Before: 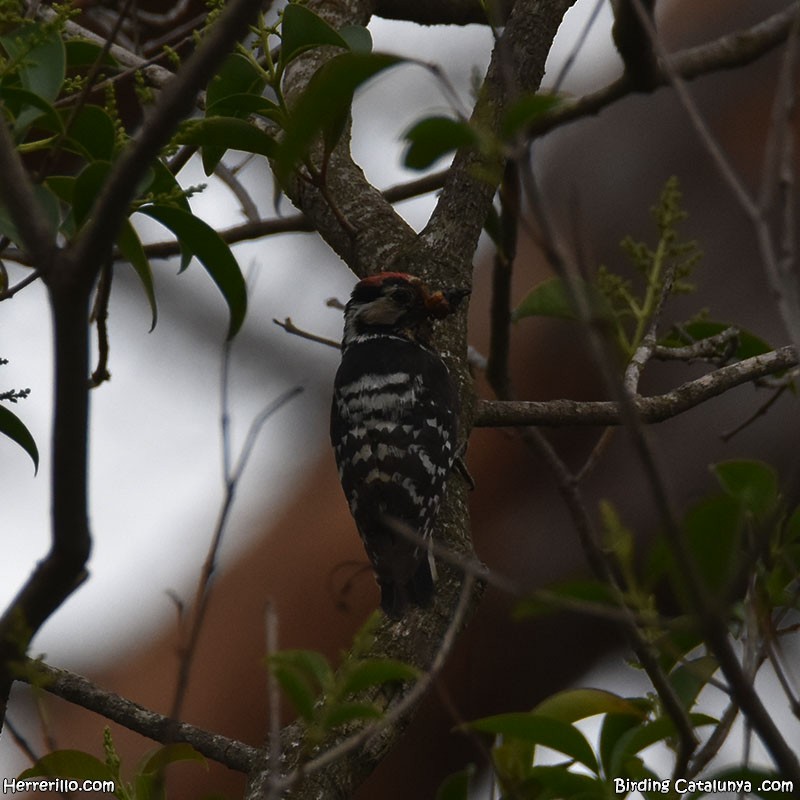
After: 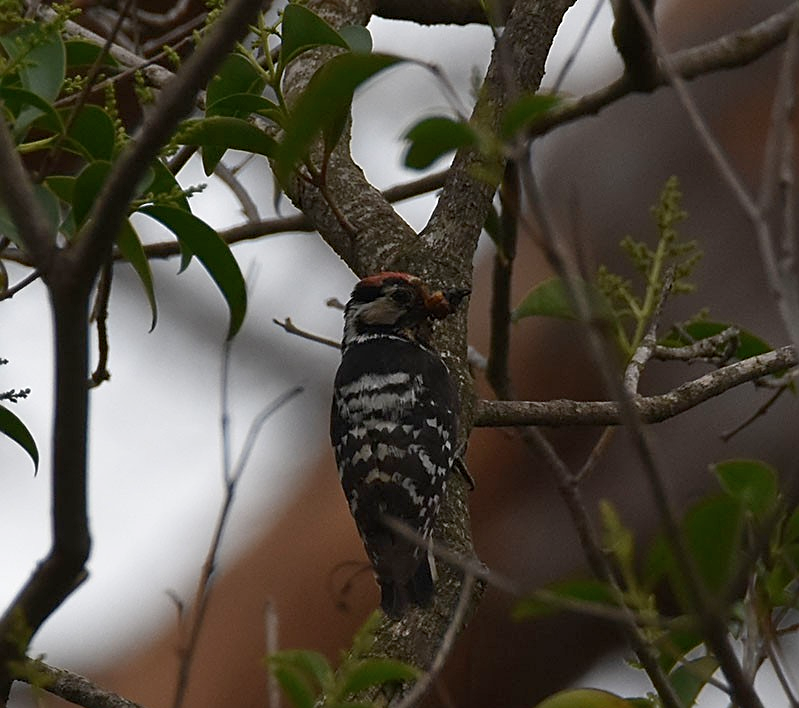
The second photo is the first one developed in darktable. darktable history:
crop and rotate: top 0%, bottom 11.423%
sharpen: amount 0.492
